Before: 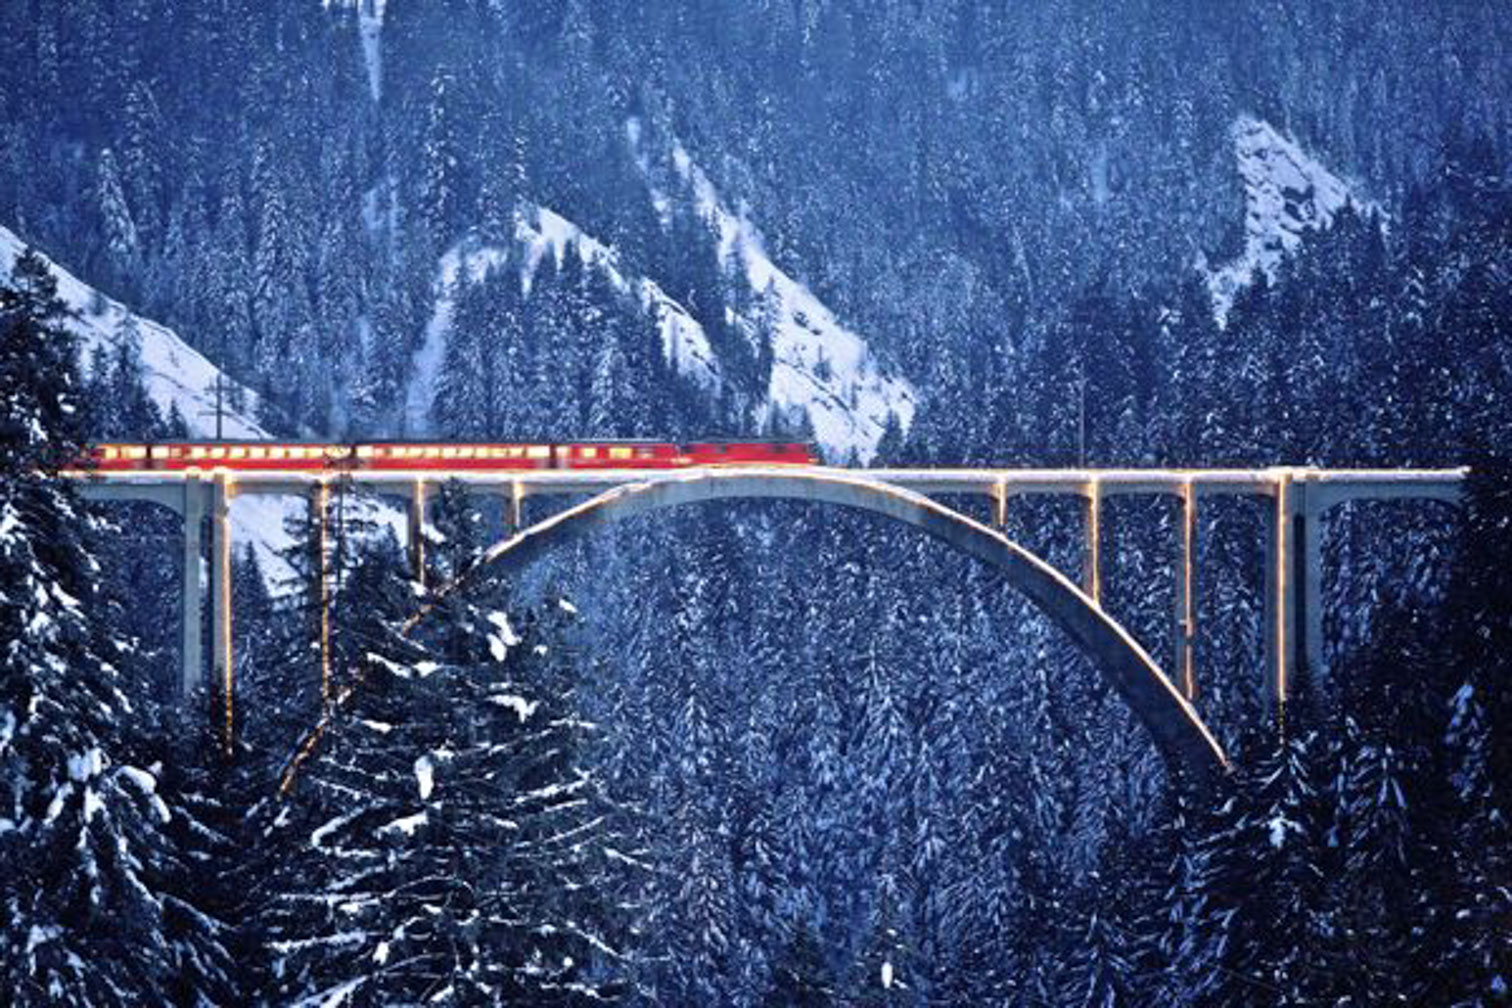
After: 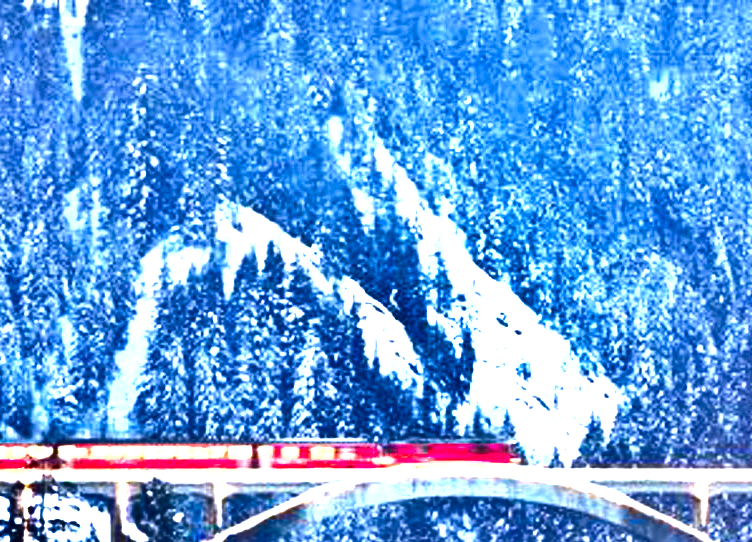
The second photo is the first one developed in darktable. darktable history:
exposure: black level correction 0, exposure 1.989 EV, compensate highlight preservation false
local contrast: highlights 106%, shadows 101%, detail 119%, midtone range 0.2
crop: left 19.742%, right 30.512%, bottom 46.198%
shadows and highlights: shadows 60.65, highlights -60.19, soften with gaussian
